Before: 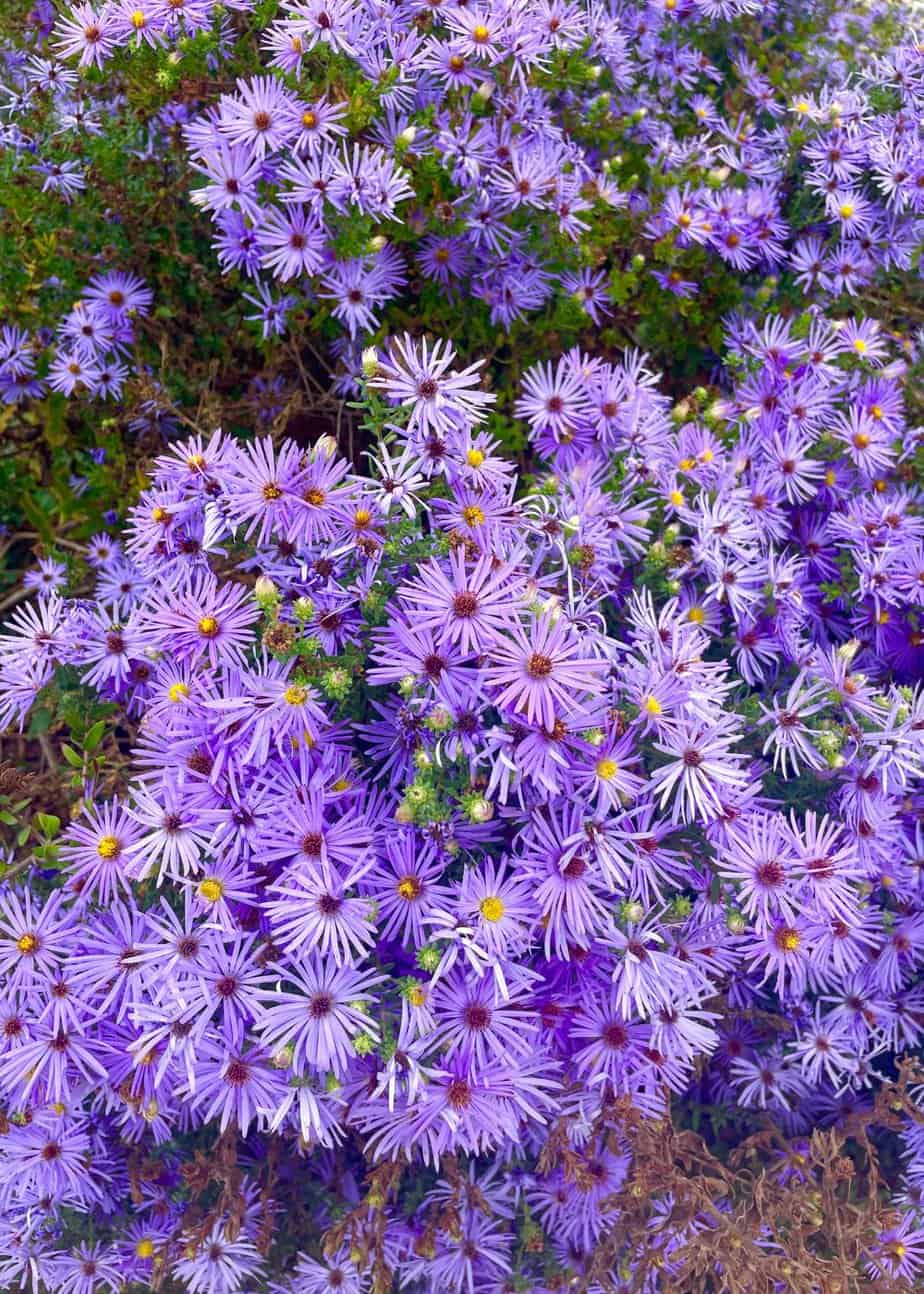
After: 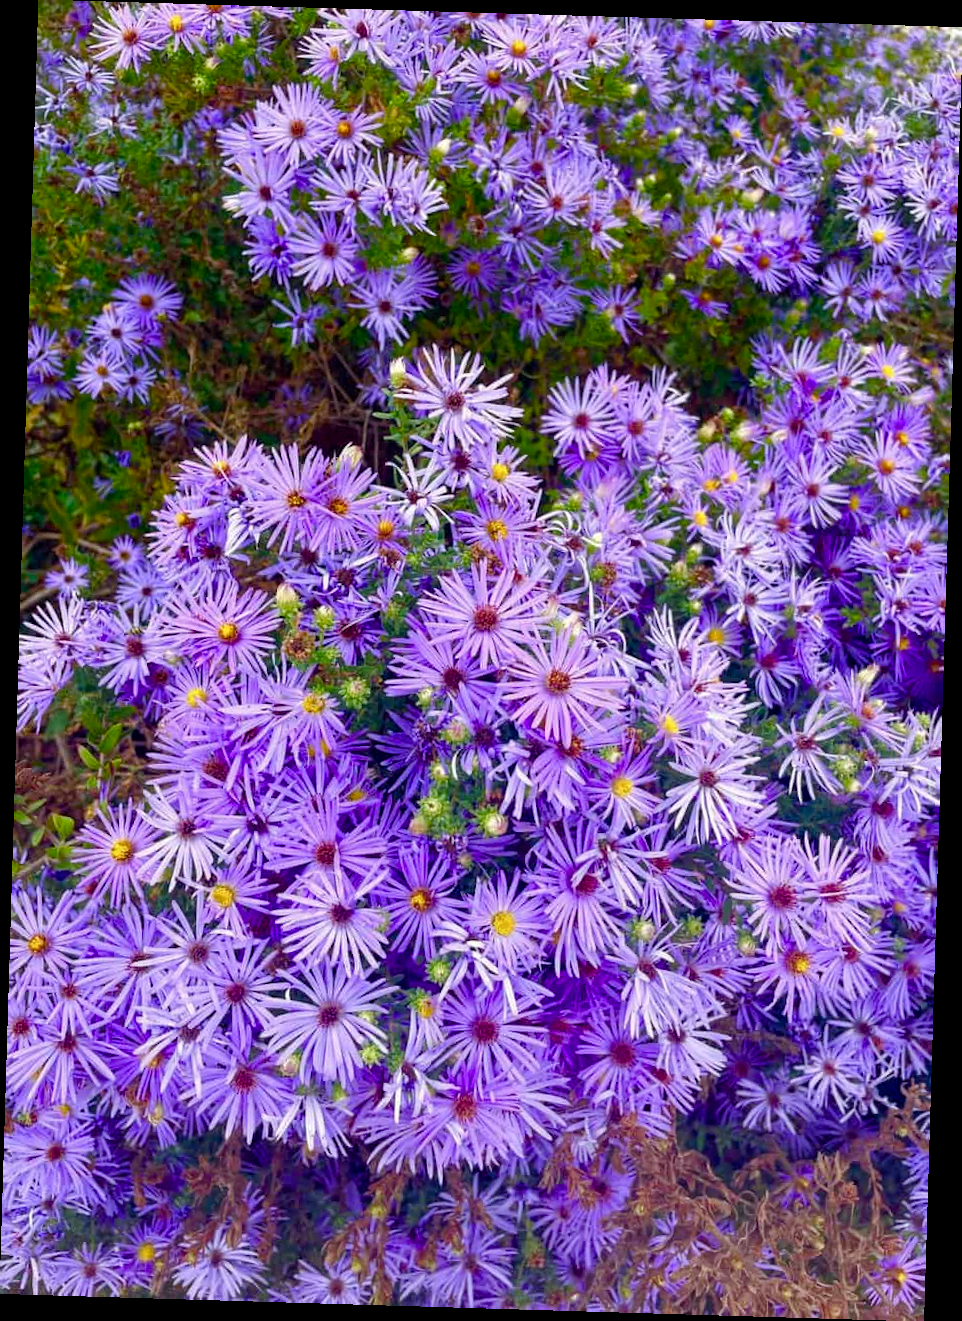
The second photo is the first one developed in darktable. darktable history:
rotate and perspective: rotation 1.72°, automatic cropping off
color balance rgb: perceptual saturation grading › global saturation 20%, perceptual saturation grading › highlights -25%, perceptual saturation grading › shadows 25%
